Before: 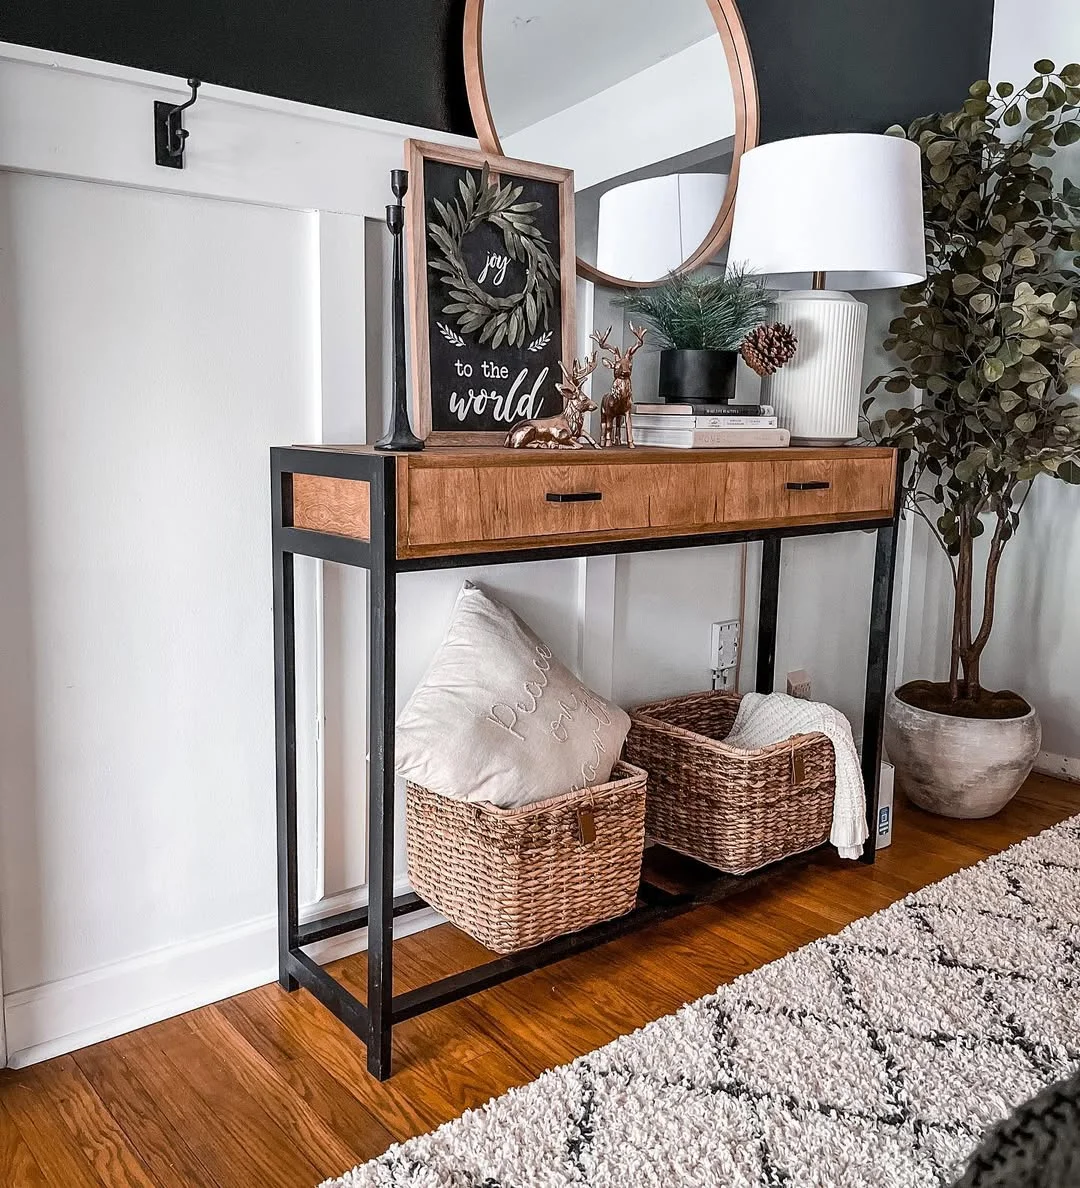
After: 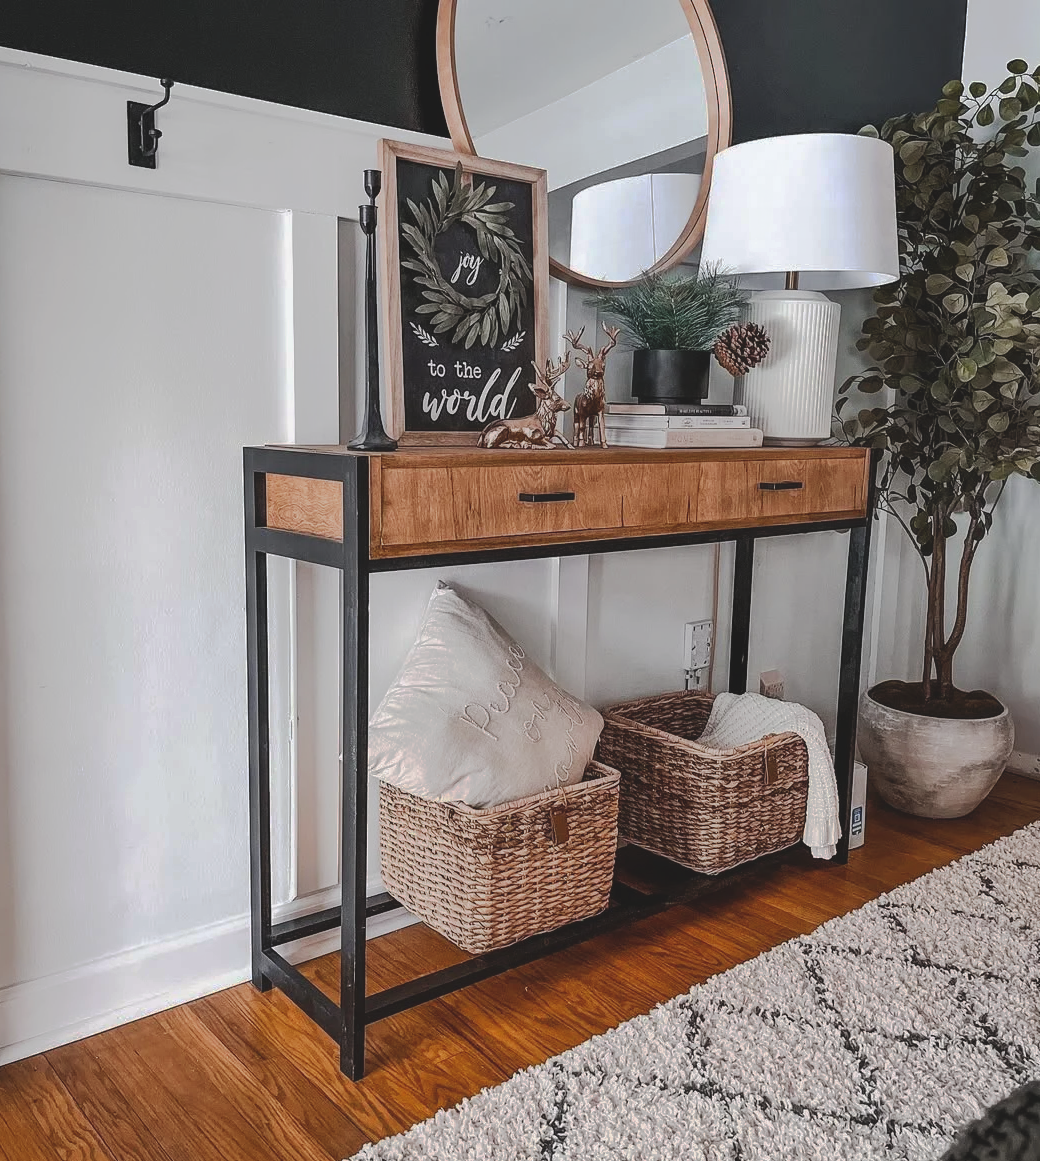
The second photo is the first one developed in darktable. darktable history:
tone curve: curves: ch0 [(0, 0) (0.003, 0.098) (0.011, 0.099) (0.025, 0.103) (0.044, 0.114) (0.069, 0.13) (0.1, 0.142) (0.136, 0.161) (0.177, 0.189) (0.224, 0.224) (0.277, 0.266) (0.335, 0.32) (0.399, 0.38) (0.468, 0.45) (0.543, 0.522) (0.623, 0.598) (0.709, 0.669) (0.801, 0.731) (0.898, 0.786) (1, 1)], preserve colors none
crop and rotate: left 2.536%, right 1.107%, bottom 2.246%
contrast equalizer: octaves 7, y [[0.6 ×6], [0.55 ×6], [0 ×6], [0 ×6], [0 ×6]], mix -0.3
